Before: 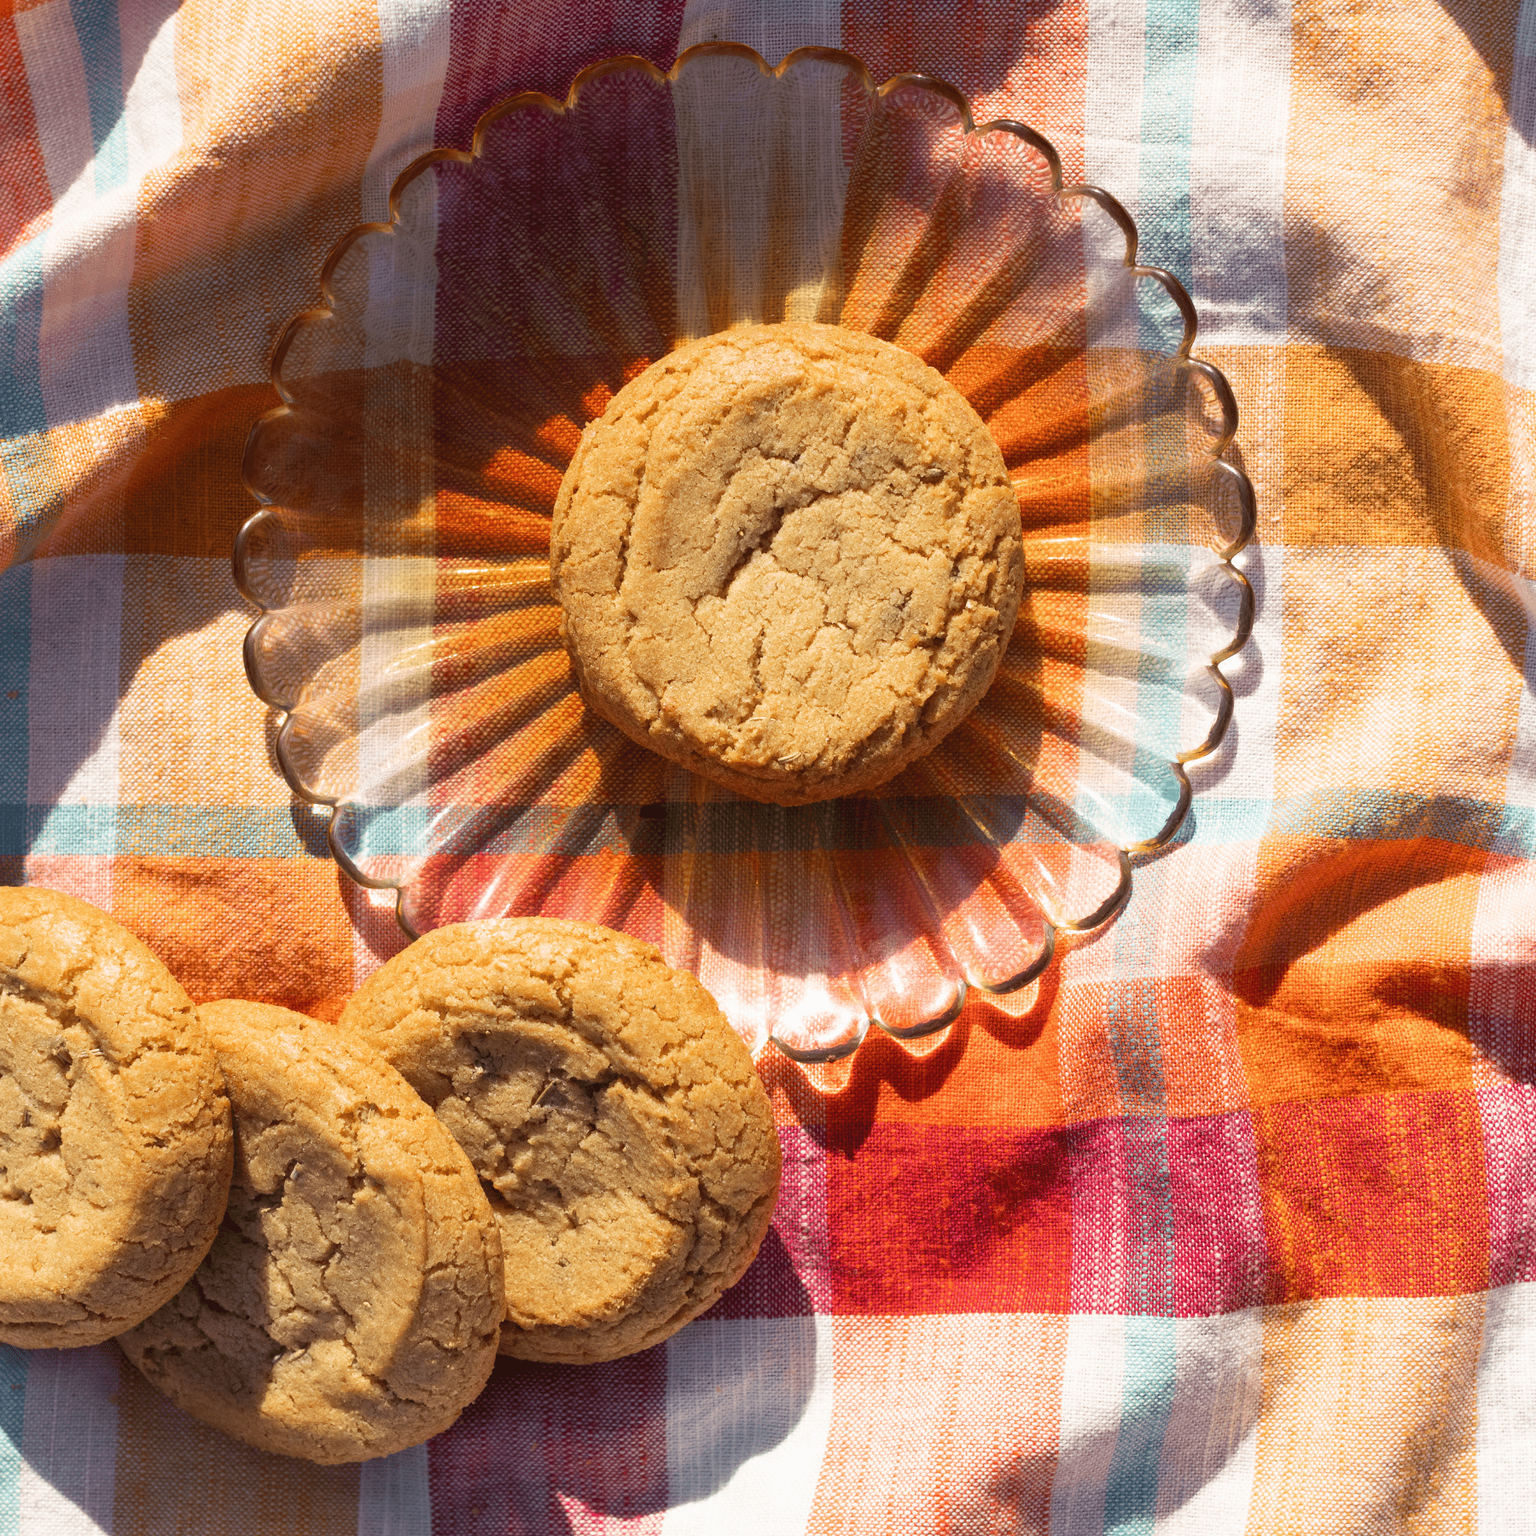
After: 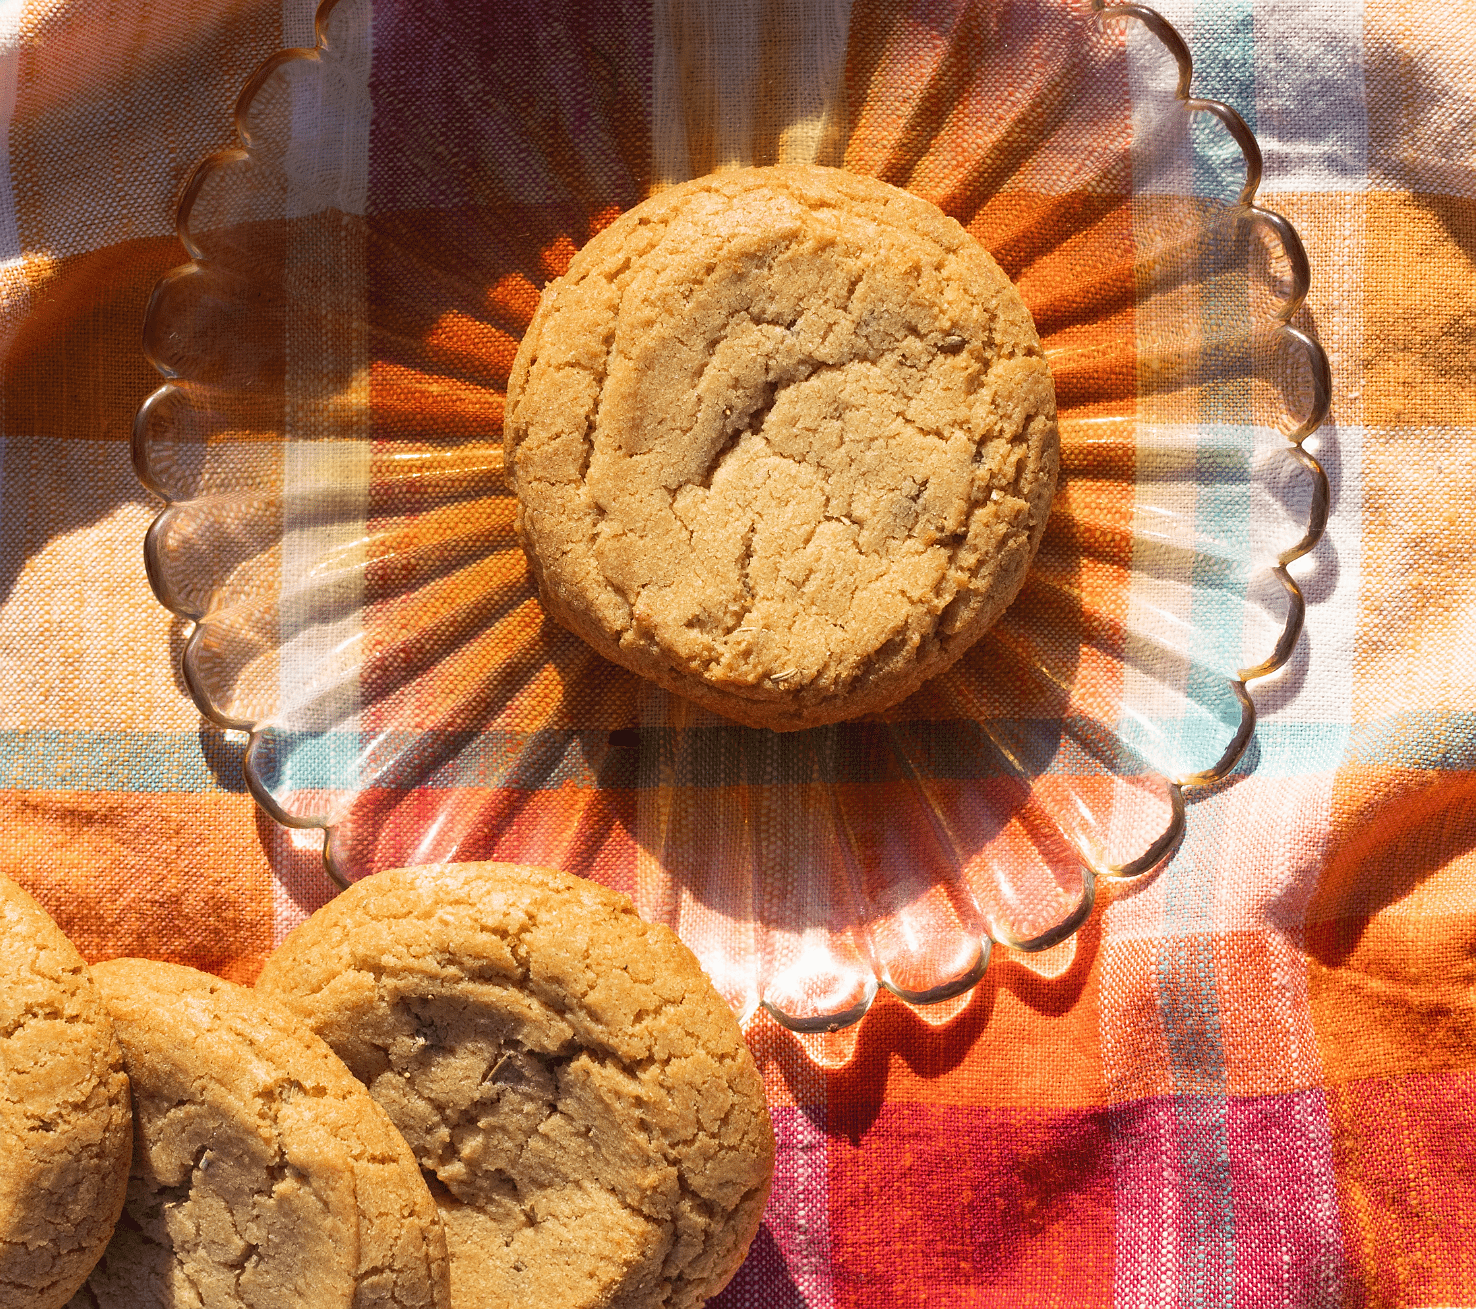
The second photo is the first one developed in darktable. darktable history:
sharpen: radius 1, threshold 1
crop: left 7.856%, top 11.836%, right 10.12%, bottom 15.387%
